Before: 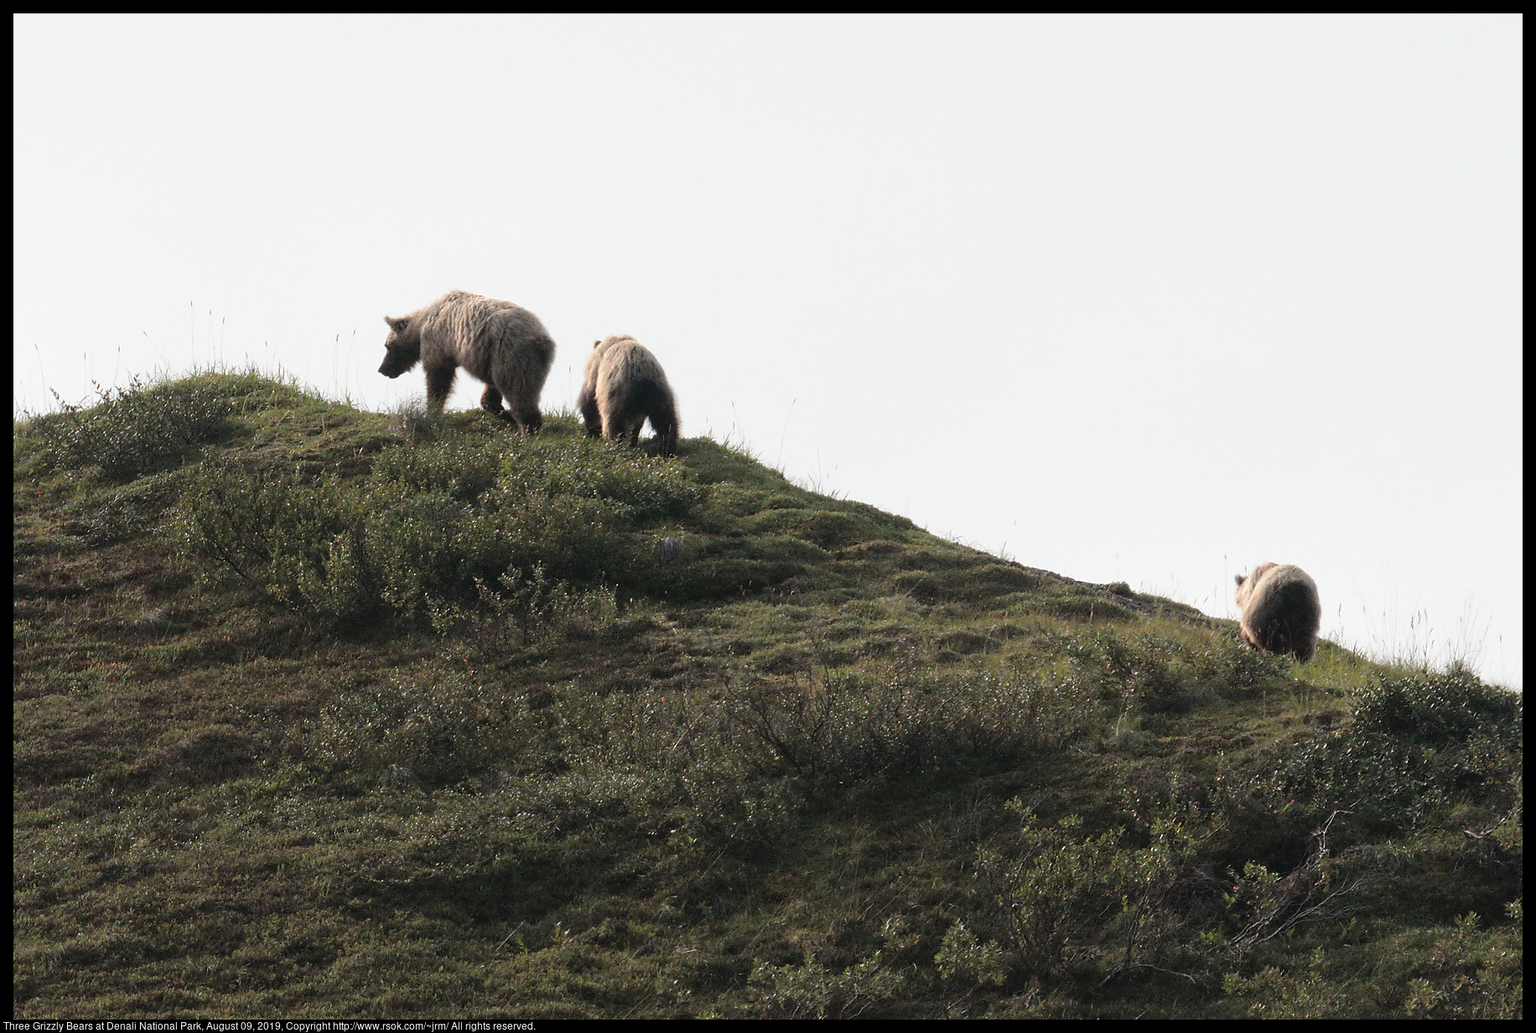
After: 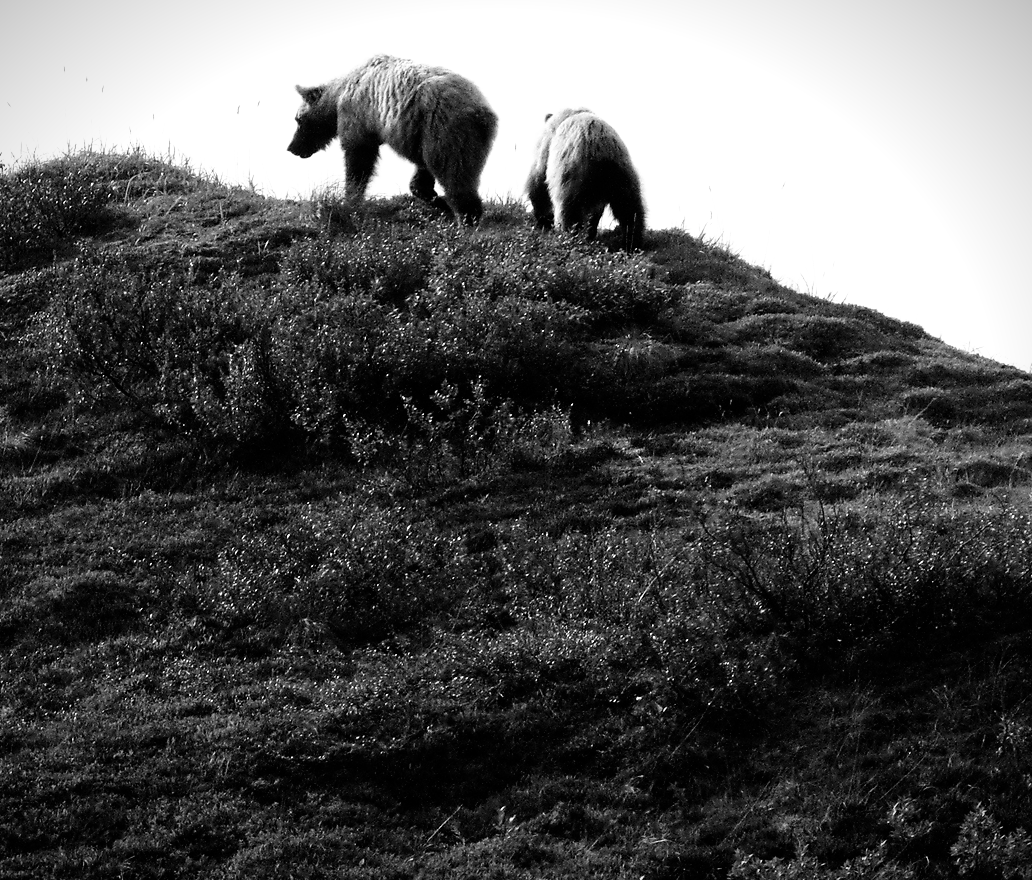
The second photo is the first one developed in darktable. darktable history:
filmic rgb: black relative exposure -8.7 EV, white relative exposure 2.7 EV, threshold 3 EV, target black luminance 0%, hardness 6.25, latitude 75%, contrast 1.325, highlights saturation mix -5%, preserve chrominance no, color science v5 (2021), iterations of high-quality reconstruction 0, enable highlight reconstruction true
vignetting: fall-off start 97.23%, saturation -0.024, center (-0.033, -0.042), width/height ratio 1.179, unbound false
monochrome: on, module defaults
crop: left 8.966%, top 23.852%, right 34.699%, bottom 4.703%
tone equalizer: -8 EV -0.417 EV, -7 EV -0.389 EV, -6 EV -0.333 EV, -5 EV -0.222 EV, -3 EV 0.222 EV, -2 EV 0.333 EV, -1 EV 0.389 EV, +0 EV 0.417 EV, edges refinement/feathering 500, mask exposure compensation -1.57 EV, preserve details no
